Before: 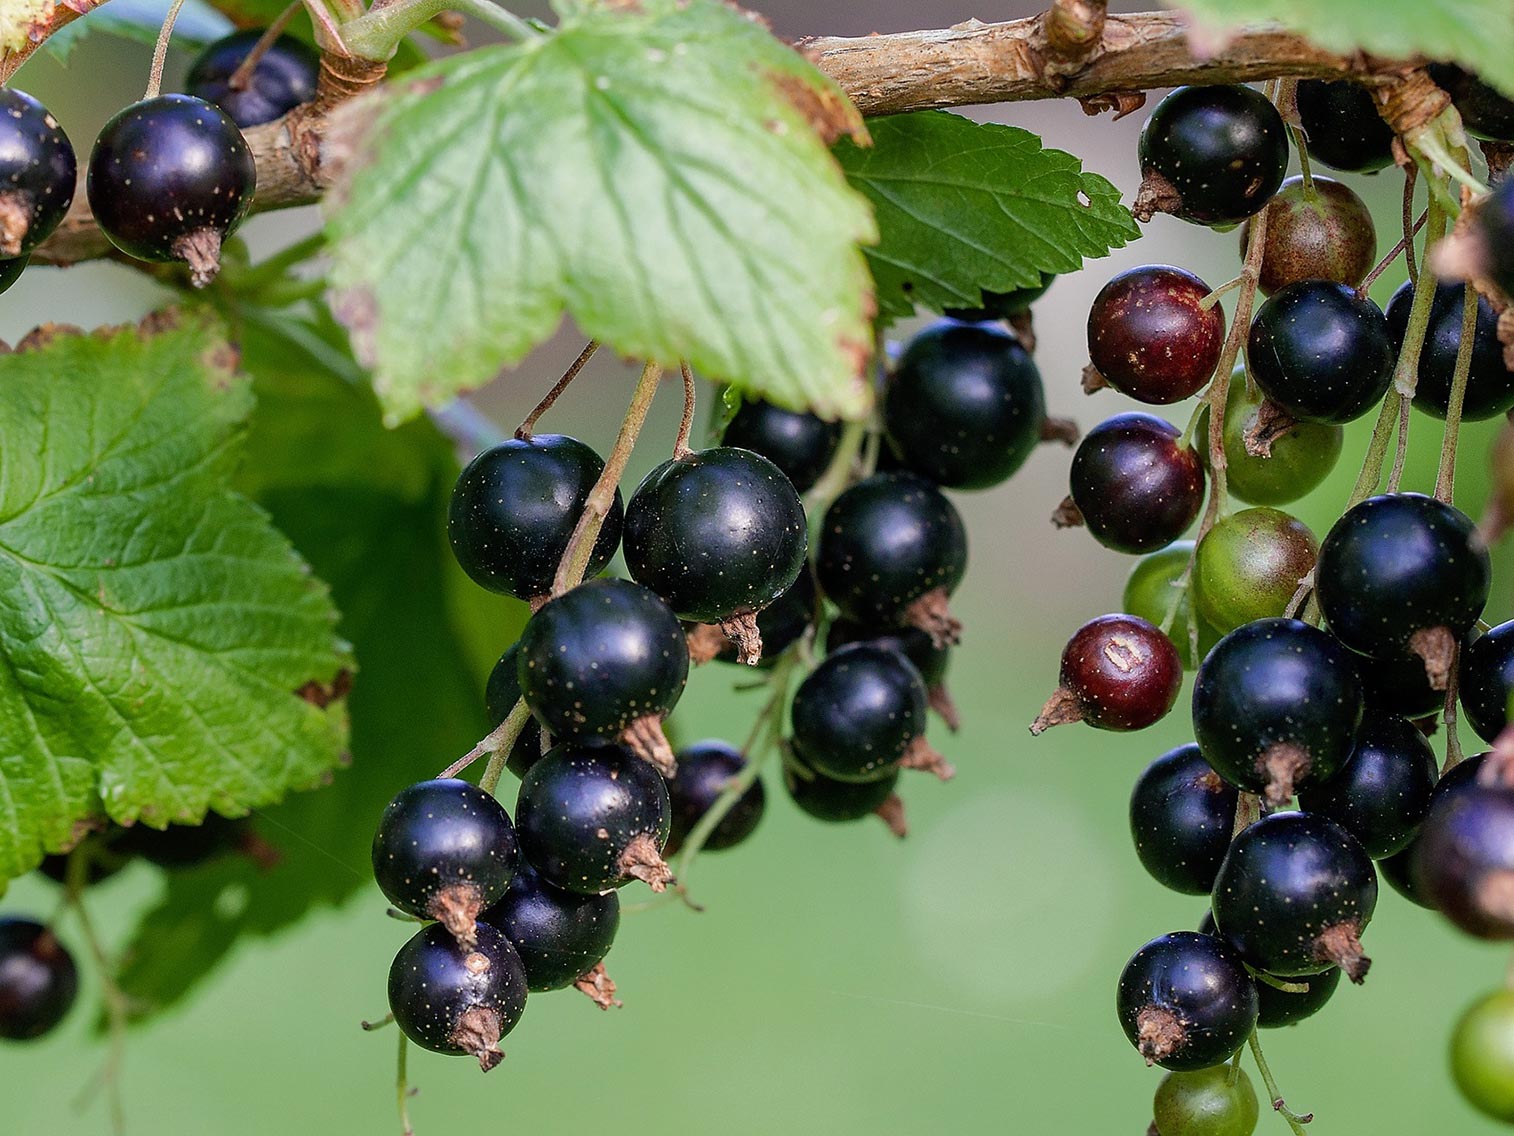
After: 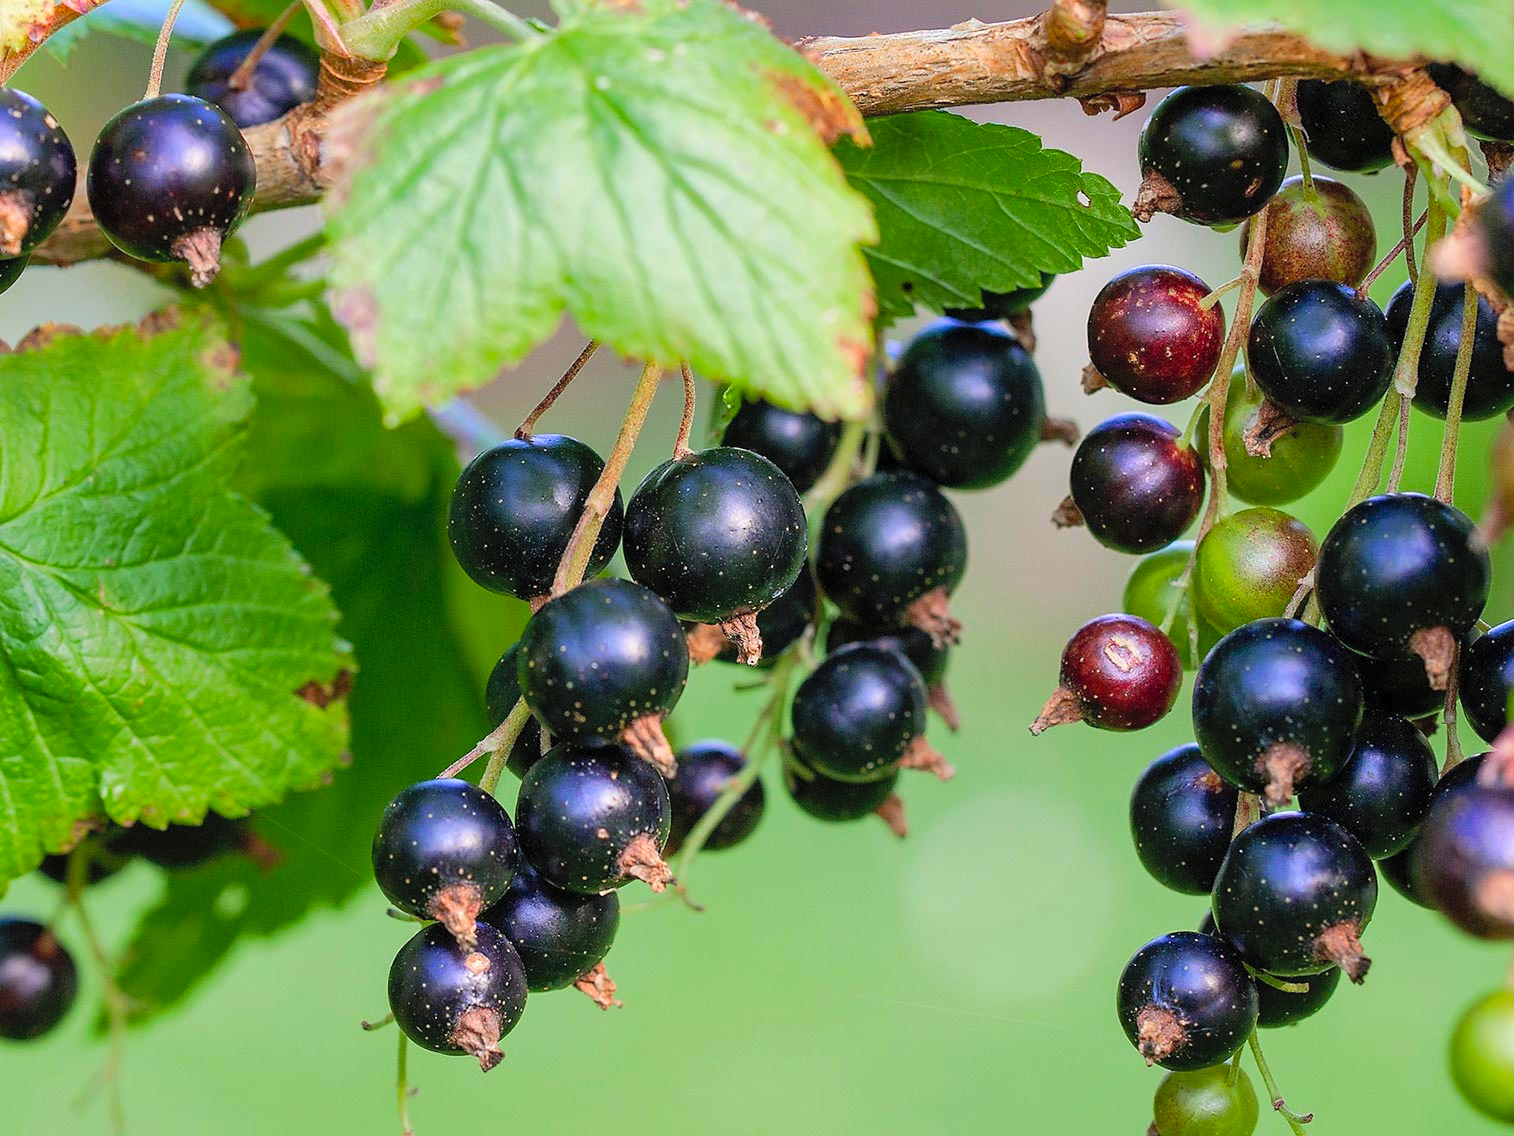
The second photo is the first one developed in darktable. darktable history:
contrast brightness saturation: contrast 0.069, brightness 0.176, saturation 0.399
